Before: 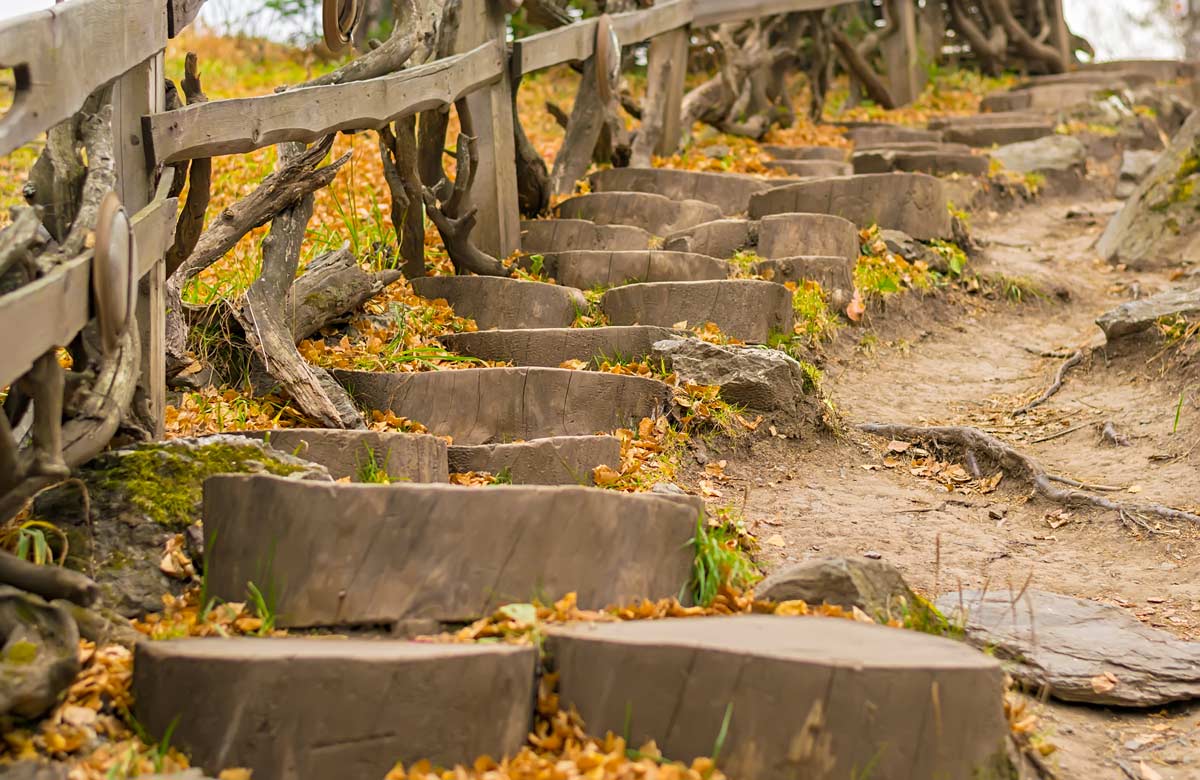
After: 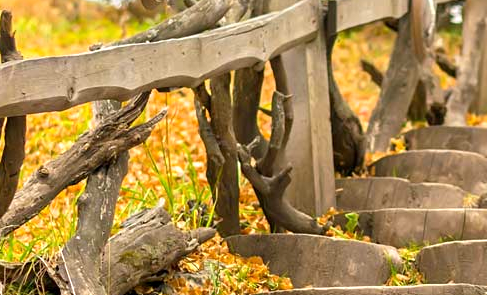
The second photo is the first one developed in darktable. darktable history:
crop: left 15.452%, top 5.459%, right 43.956%, bottom 56.62%
exposure: black level correction 0.001, exposure 0.5 EV, compensate exposure bias true, compensate highlight preservation false
rotate and perspective: automatic cropping off
